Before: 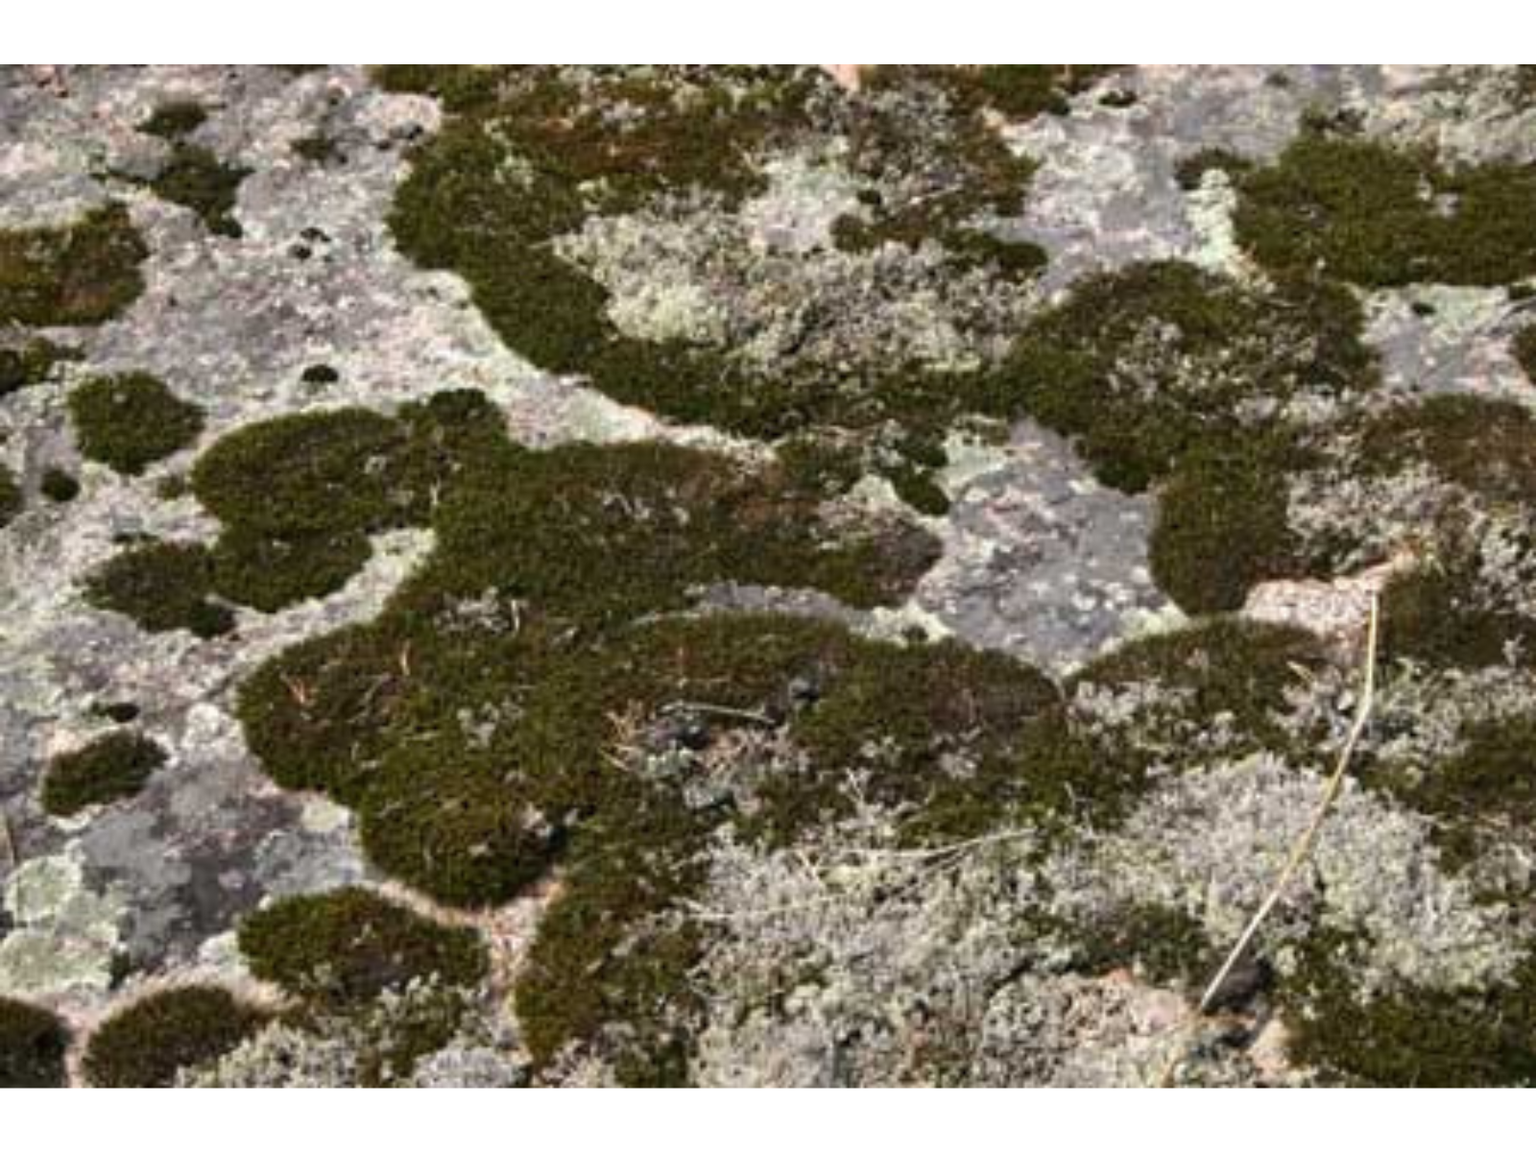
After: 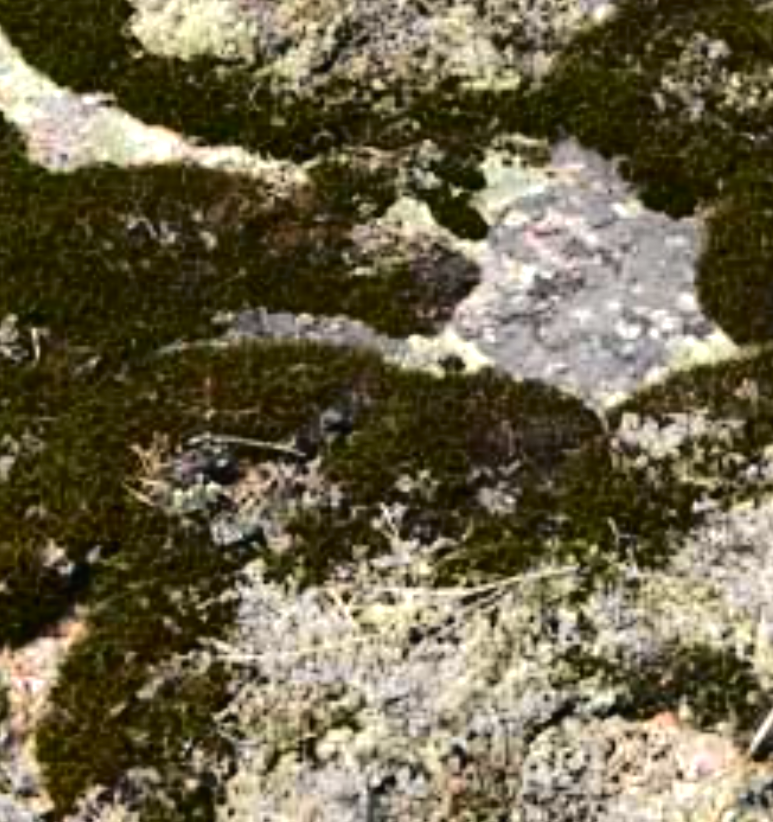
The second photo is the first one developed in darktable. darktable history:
crop: left 31.36%, top 24.808%, right 20.314%, bottom 6.61%
tone equalizer: -8 EV -0.781 EV, -7 EV -0.688 EV, -6 EV -0.574 EV, -5 EV -0.405 EV, -3 EV 0.389 EV, -2 EV 0.6 EV, -1 EV 0.695 EV, +0 EV 0.727 EV, edges refinement/feathering 500, mask exposure compensation -1.57 EV, preserve details guided filter
tone curve: curves: ch0 [(0, 0.008) (0.046, 0.032) (0.151, 0.108) (0.367, 0.379) (0.496, 0.526) (0.771, 0.786) (0.857, 0.85) (1, 0.965)]; ch1 [(0, 0) (0.248, 0.252) (0.388, 0.383) (0.482, 0.478) (0.499, 0.499) (0.518, 0.518) (0.544, 0.552) (0.585, 0.617) (0.683, 0.735) (0.823, 0.894) (1, 1)]; ch2 [(0, 0) (0.302, 0.284) (0.427, 0.417) (0.473, 0.47) (0.503, 0.503) (0.523, 0.518) (0.55, 0.563) (0.624, 0.643) (0.753, 0.764) (1, 1)], color space Lab, independent channels, preserve colors none
